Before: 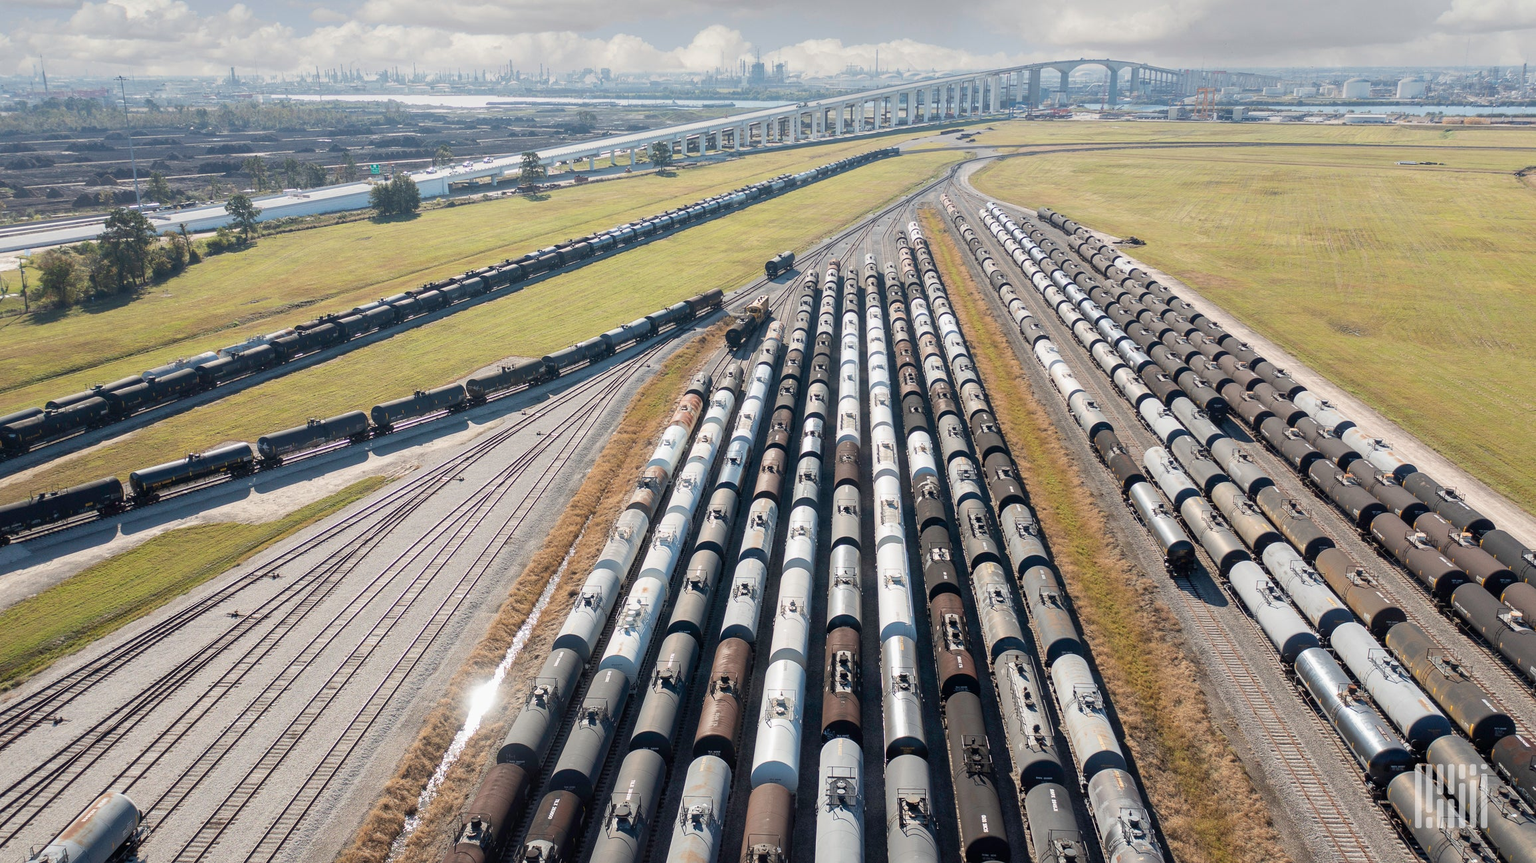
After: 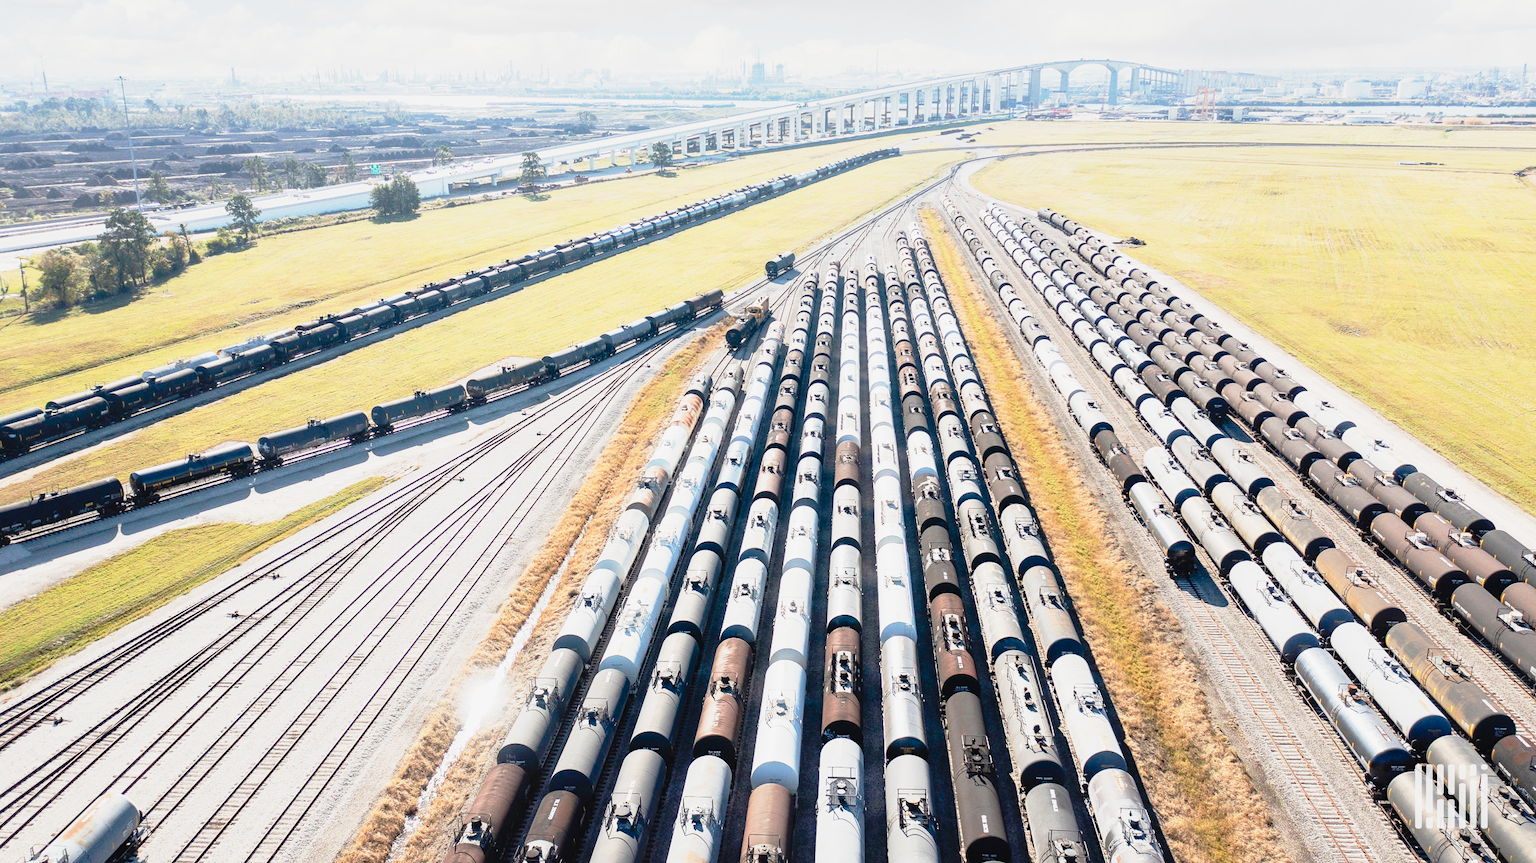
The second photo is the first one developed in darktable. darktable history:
exposure: black level correction -0.002, exposure 0.542 EV, compensate exposure bias true, compensate highlight preservation false
tone curve: curves: ch0 [(0, 0.013) (0.129, 0.1) (0.291, 0.375) (0.46, 0.576) (0.667, 0.78) (0.851, 0.903) (0.997, 0.951)]; ch1 [(0, 0) (0.353, 0.344) (0.45, 0.46) (0.498, 0.495) (0.528, 0.531) (0.563, 0.566) (0.592, 0.609) (0.657, 0.672) (1, 1)]; ch2 [(0, 0) (0.333, 0.346) (0.375, 0.375) (0.427, 0.44) (0.5, 0.501) (0.505, 0.505) (0.544, 0.573) (0.576, 0.615) (0.612, 0.644) (0.66, 0.715) (1, 1)], preserve colors none
base curve: curves: ch0 [(0, 0) (0.257, 0.25) (0.482, 0.586) (0.757, 0.871) (1, 1)], preserve colors none
